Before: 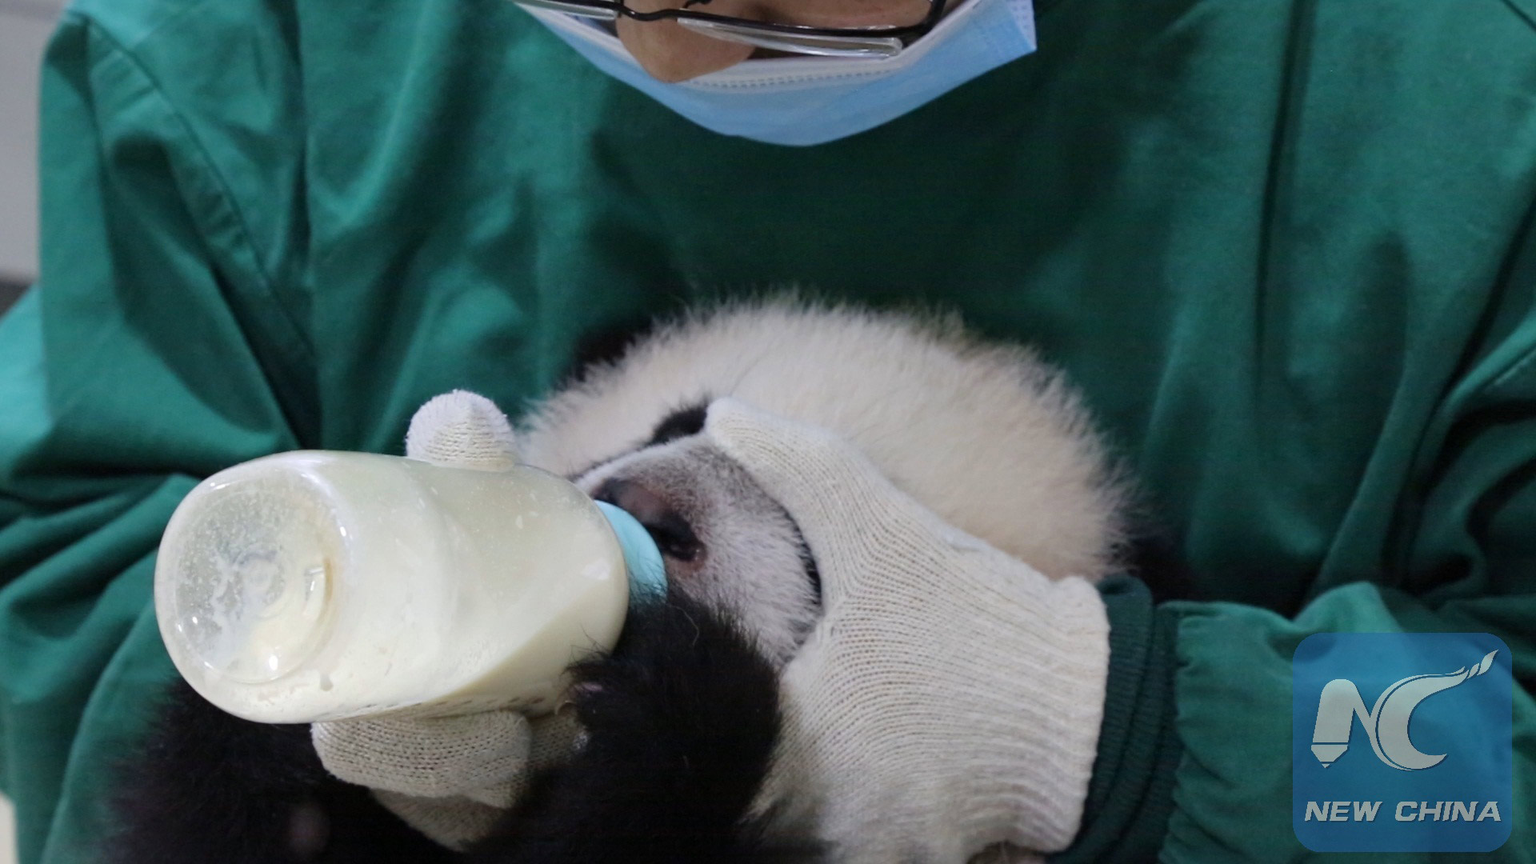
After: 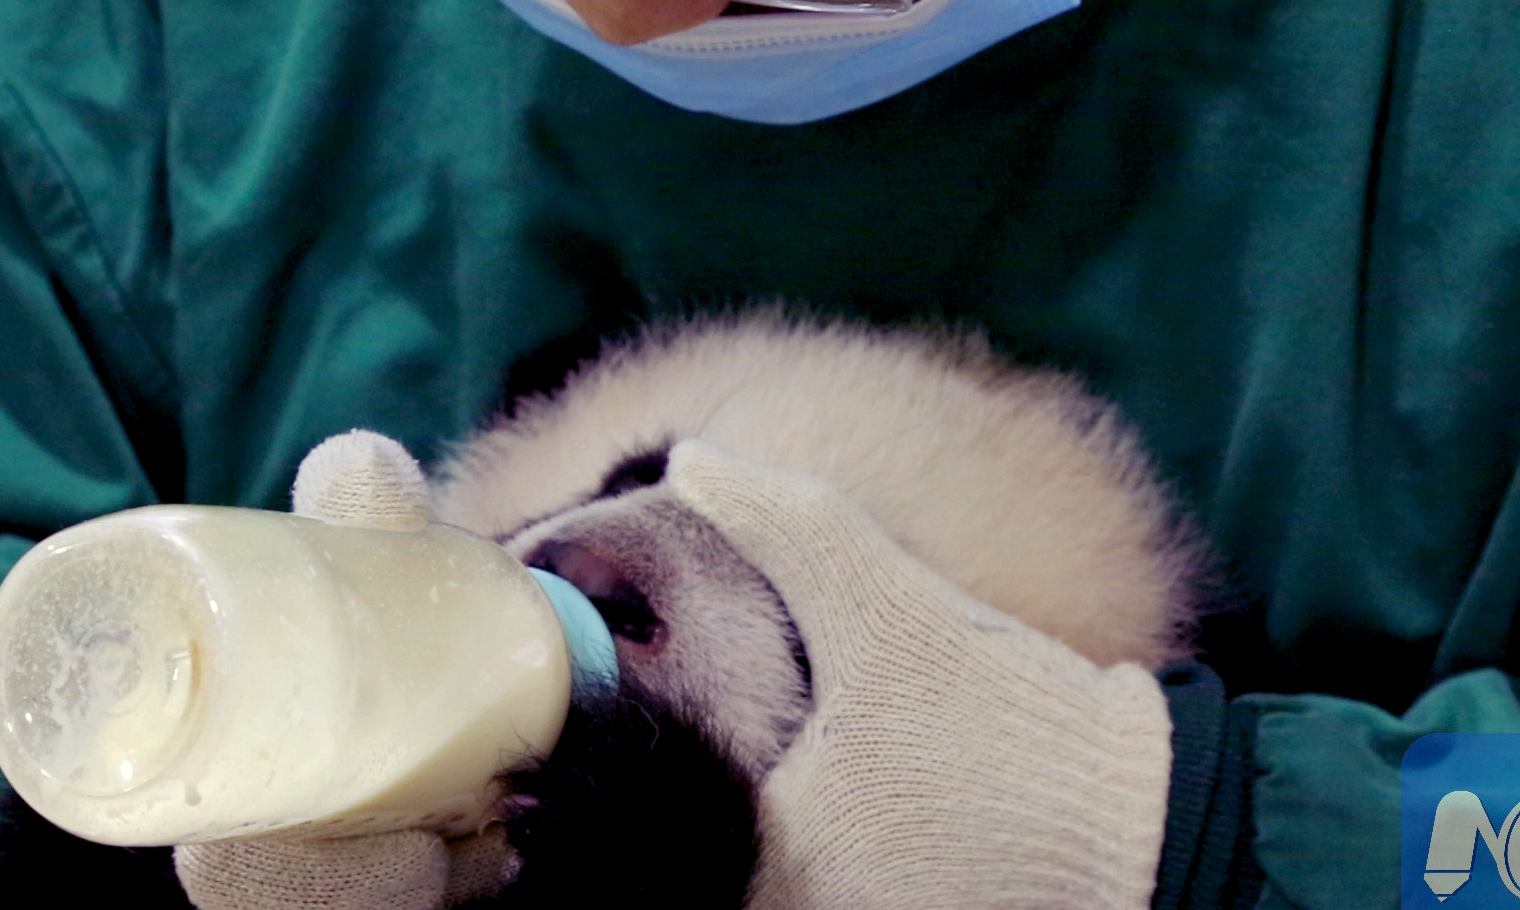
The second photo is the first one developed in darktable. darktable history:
white balance: emerald 1
crop: left 11.225%, top 5.381%, right 9.565%, bottom 10.314%
color balance rgb: shadows lift › luminance -21.66%, shadows lift › chroma 8.98%, shadows lift › hue 283.37°, power › chroma 1.05%, power › hue 25.59°, highlights gain › luminance 6.08%, highlights gain › chroma 2.55%, highlights gain › hue 90°, global offset › luminance -0.87%, perceptual saturation grading › global saturation 25%, perceptual saturation grading › highlights -28.39%, perceptual saturation grading › shadows 33.98%
